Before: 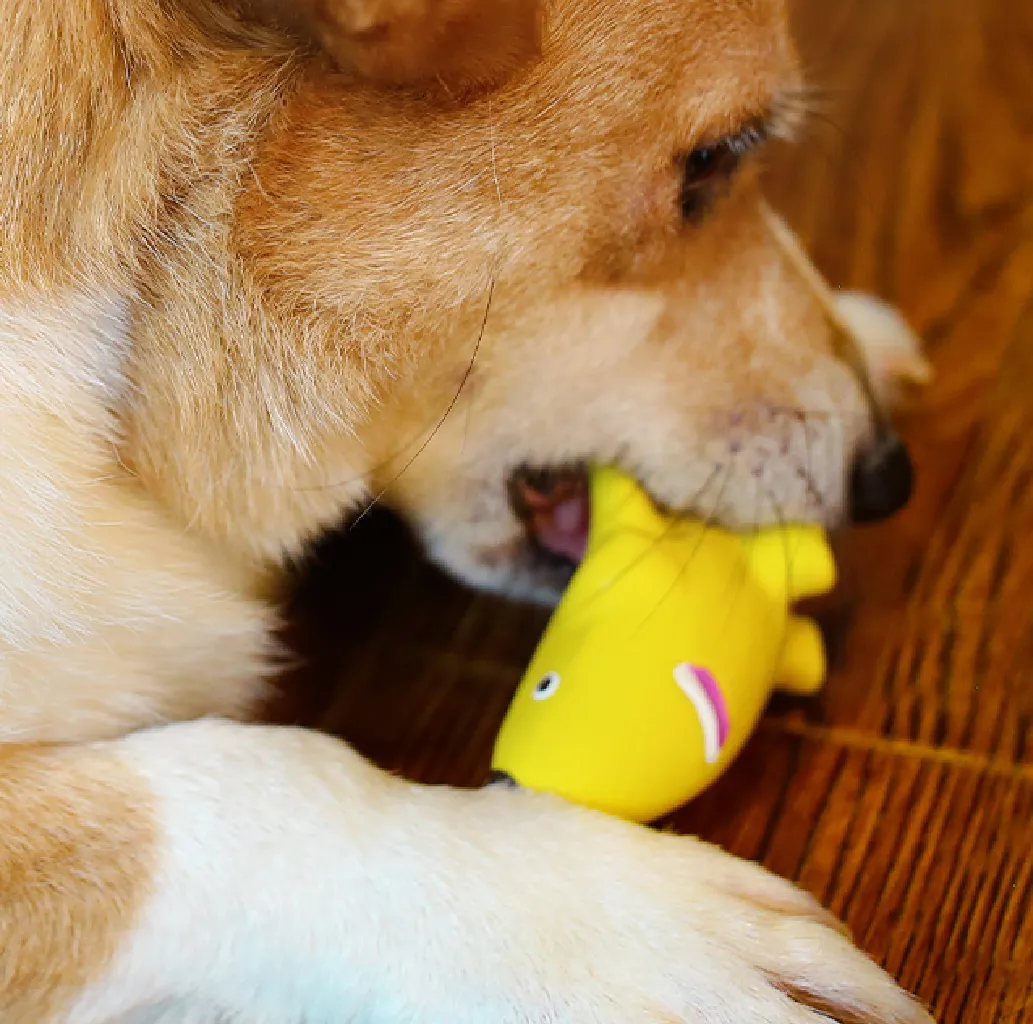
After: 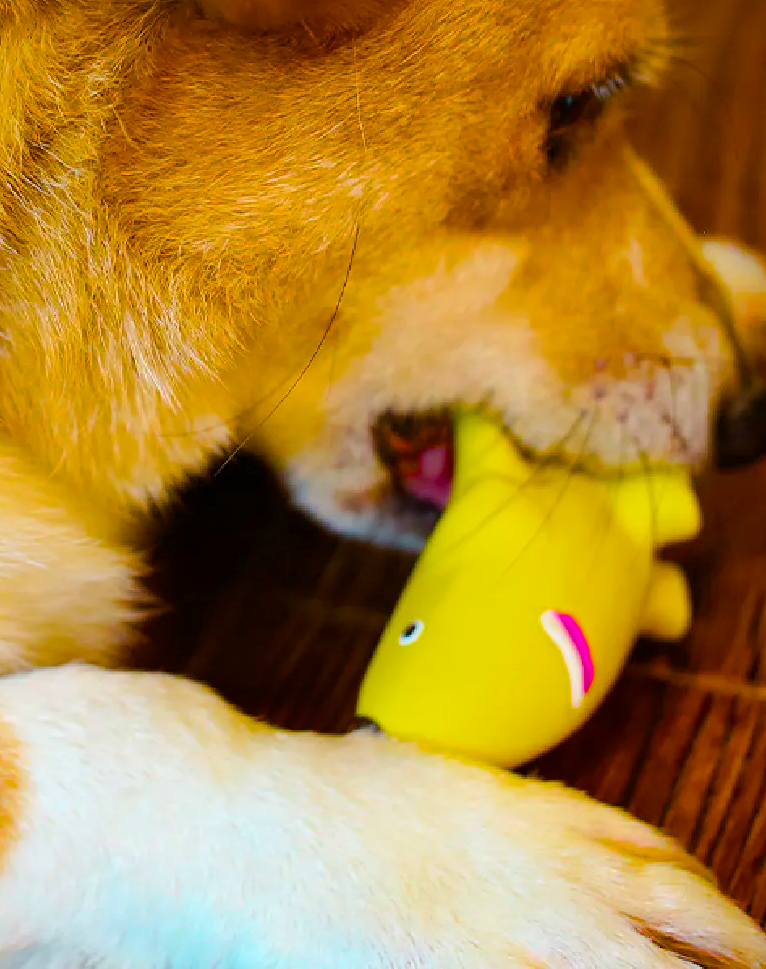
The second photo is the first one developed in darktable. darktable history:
crop and rotate: left 13.141%, top 5.342%, right 12.625%
color balance rgb: power › hue 74.94°, linear chroma grading › global chroma 8.92%, perceptual saturation grading › global saturation 65.513%, perceptual saturation grading › highlights 50.583%, perceptual saturation grading › shadows 29.543%
